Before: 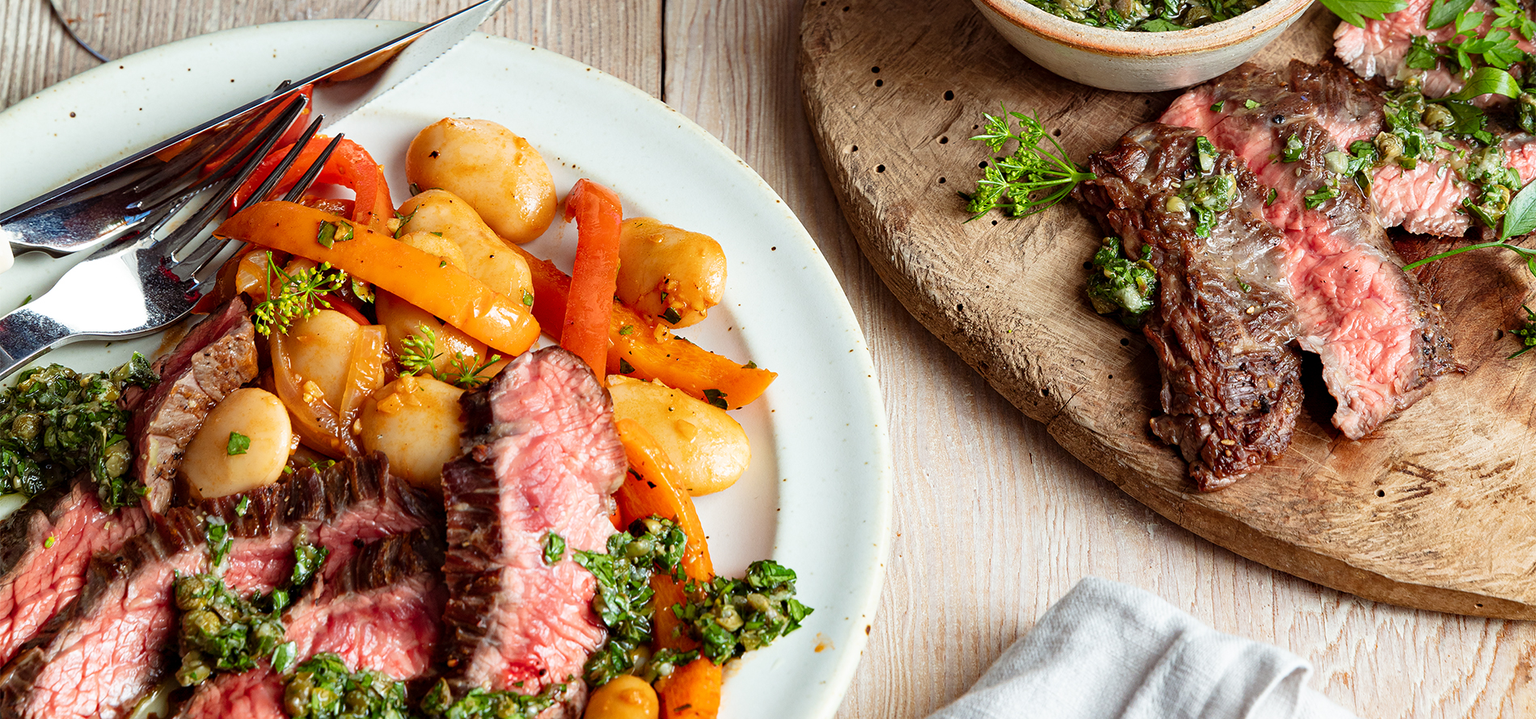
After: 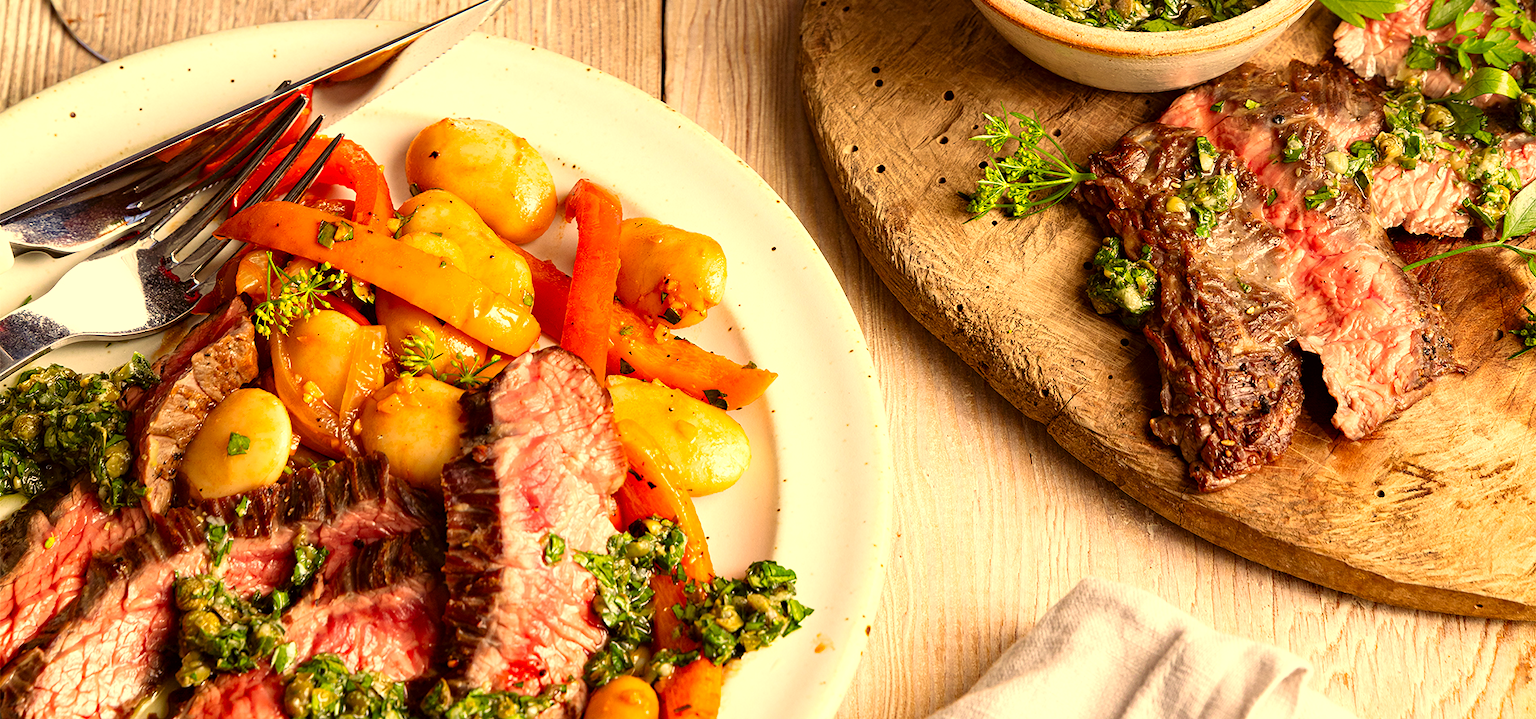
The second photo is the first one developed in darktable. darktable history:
color balance rgb: on, module defaults
exposure: exposure 0.4 EV, compensate highlight preservation false
color correction: highlights a* 17.94, highlights b* 35.39, shadows a* 1.48, shadows b* 6.42, saturation 1.01
